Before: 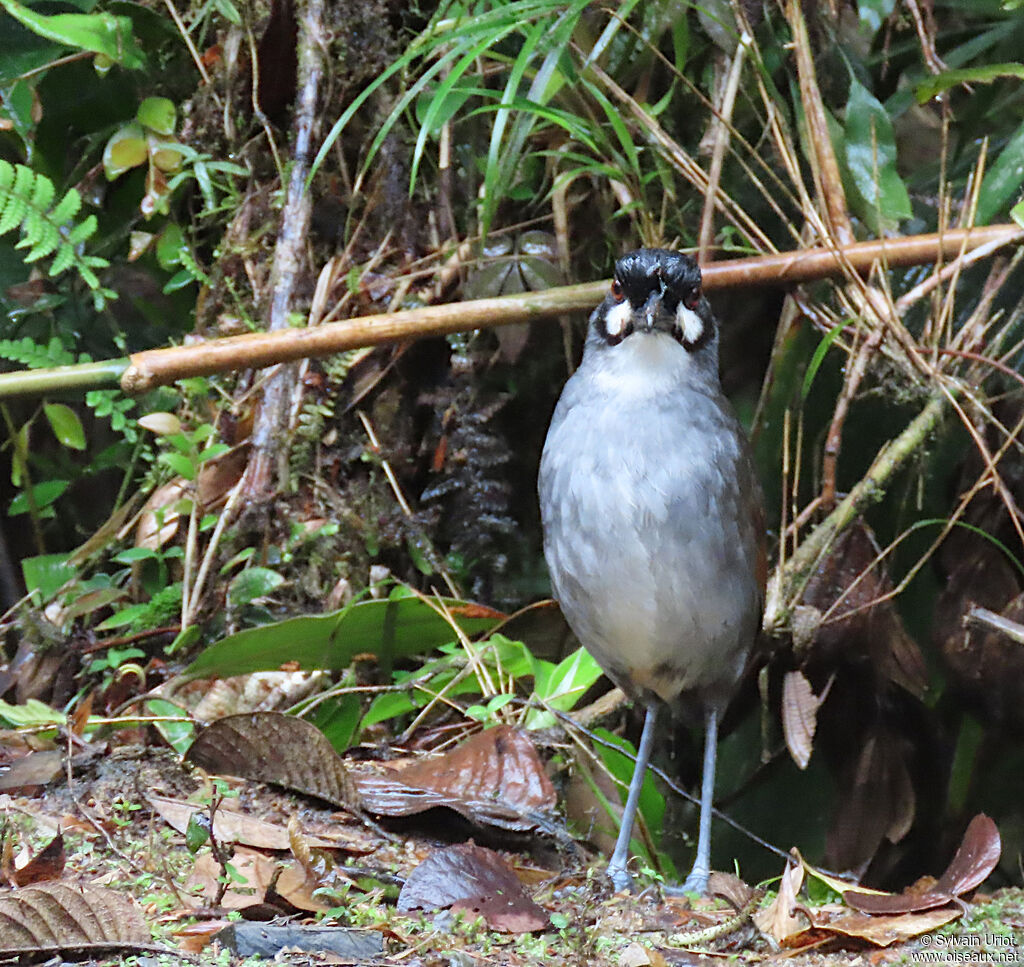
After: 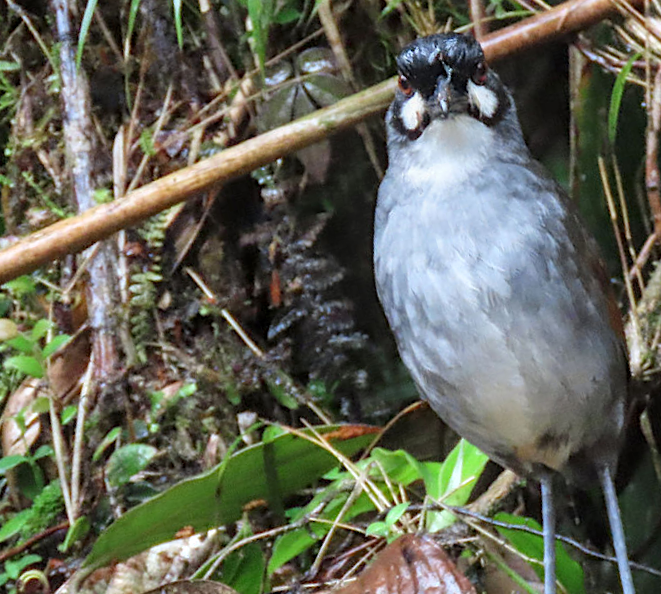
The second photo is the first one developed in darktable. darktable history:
local contrast: on, module defaults
crop and rotate: left 14.436%, right 18.898%
rotate and perspective: rotation -14.8°, crop left 0.1, crop right 0.903, crop top 0.25, crop bottom 0.748
